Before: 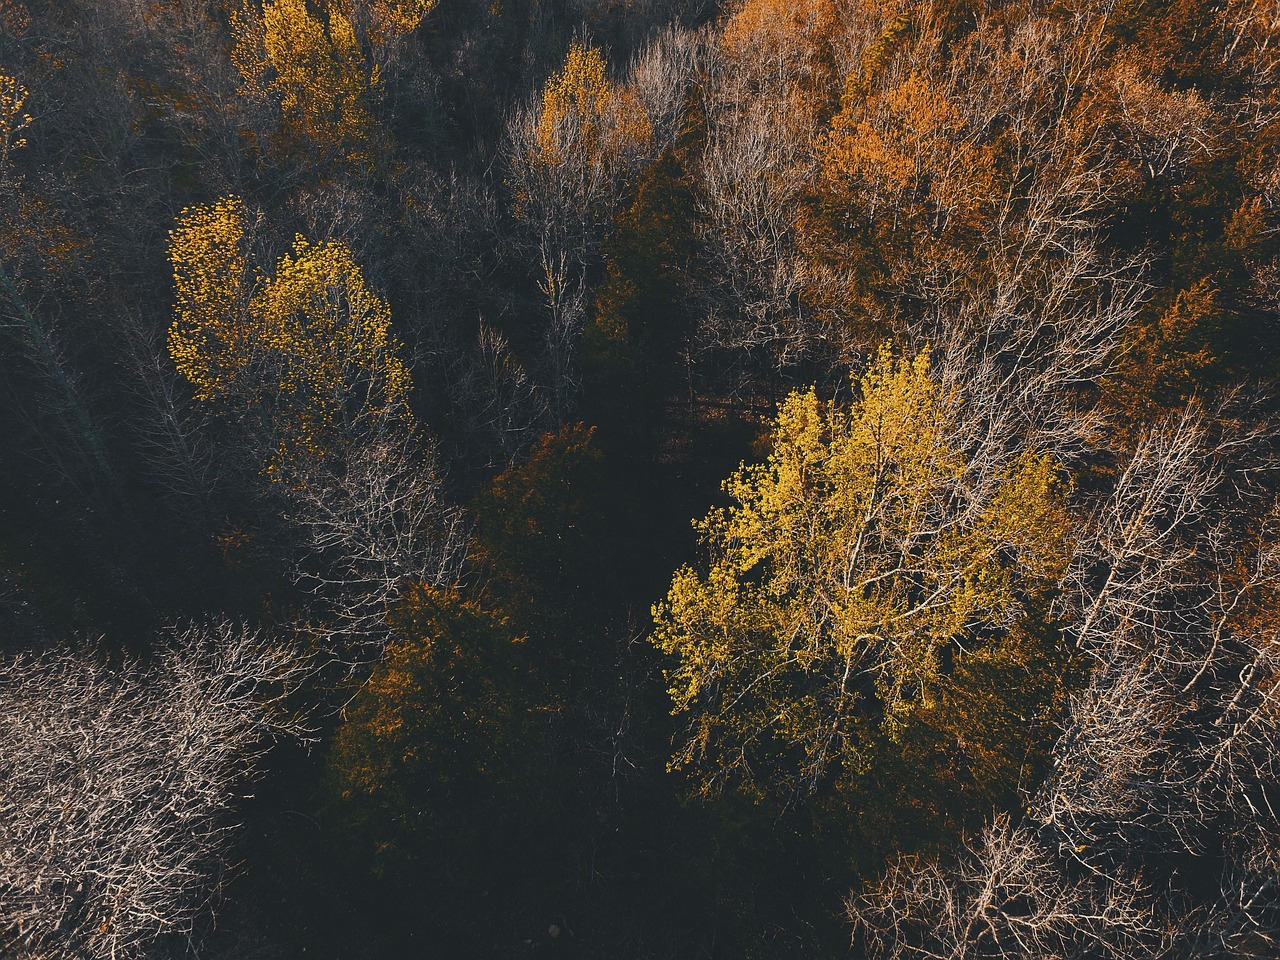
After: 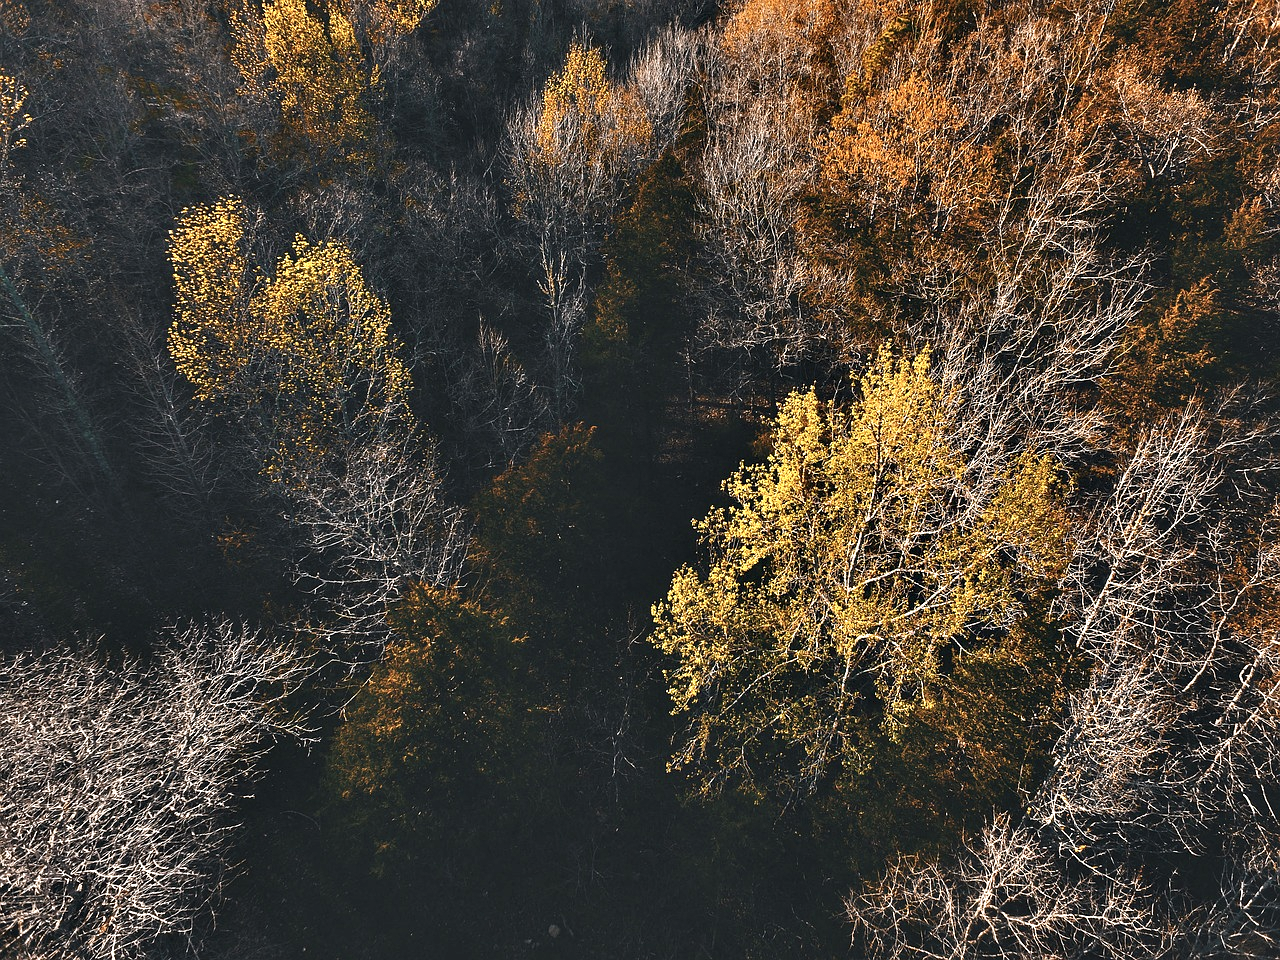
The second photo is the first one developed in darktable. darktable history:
exposure: exposure 0.203 EV, compensate exposure bias true, compensate highlight preservation false
contrast equalizer: y [[0.601, 0.6, 0.598, 0.598, 0.6, 0.601], [0.5 ×6], [0.5 ×6], [0 ×6], [0 ×6]]
